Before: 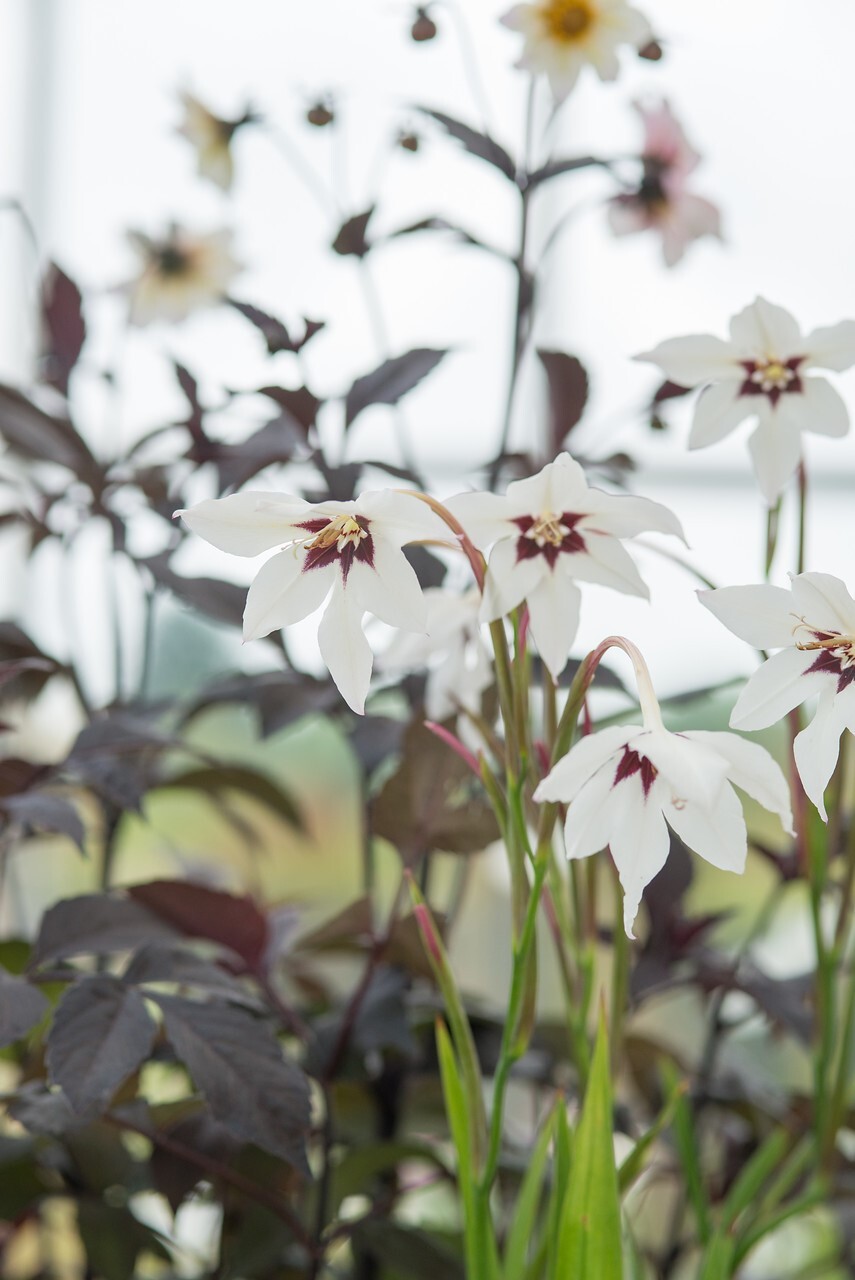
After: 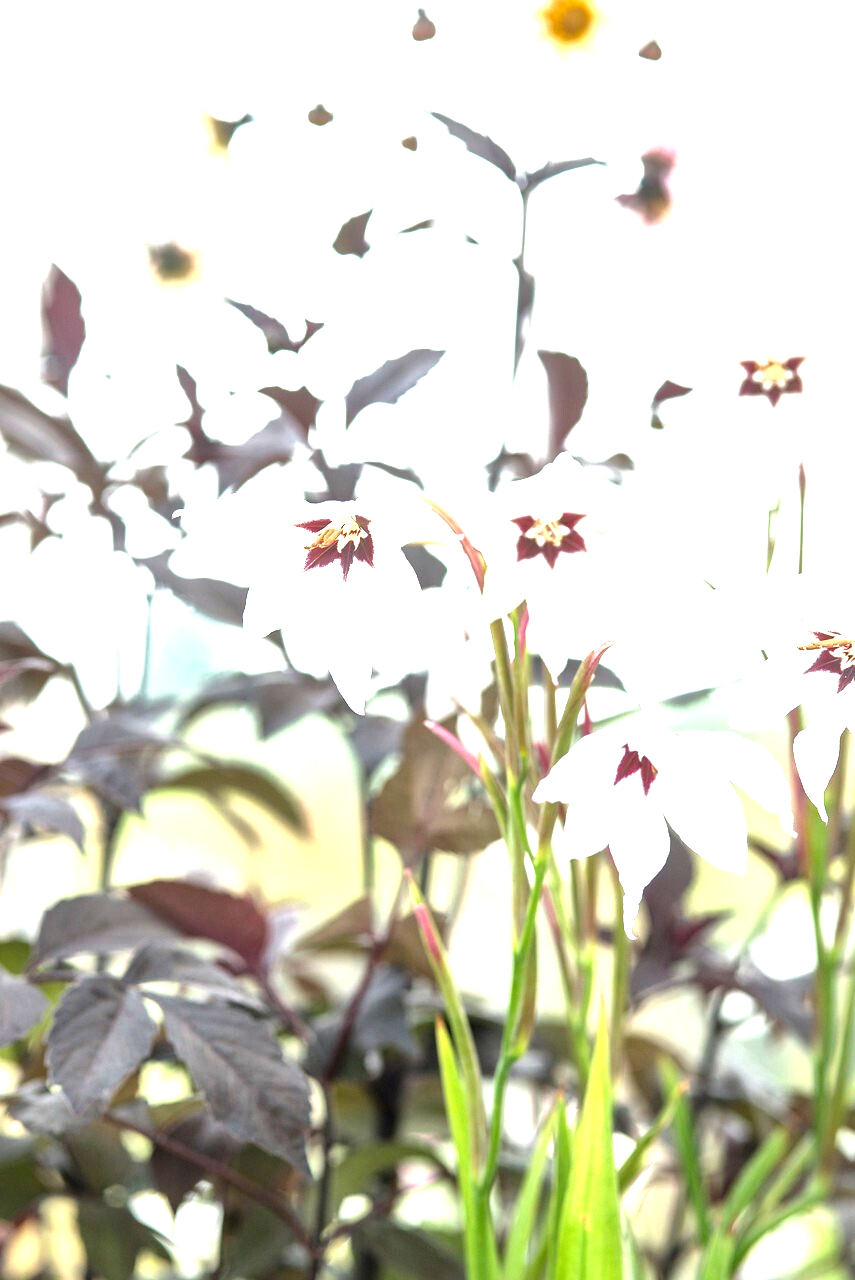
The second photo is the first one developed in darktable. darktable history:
exposure: black level correction 0, exposure 1.675 EV, compensate exposure bias true, compensate highlight preservation false
local contrast: mode bilateral grid, contrast 20, coarseness 50, detail 171%, midtone range 0.2
